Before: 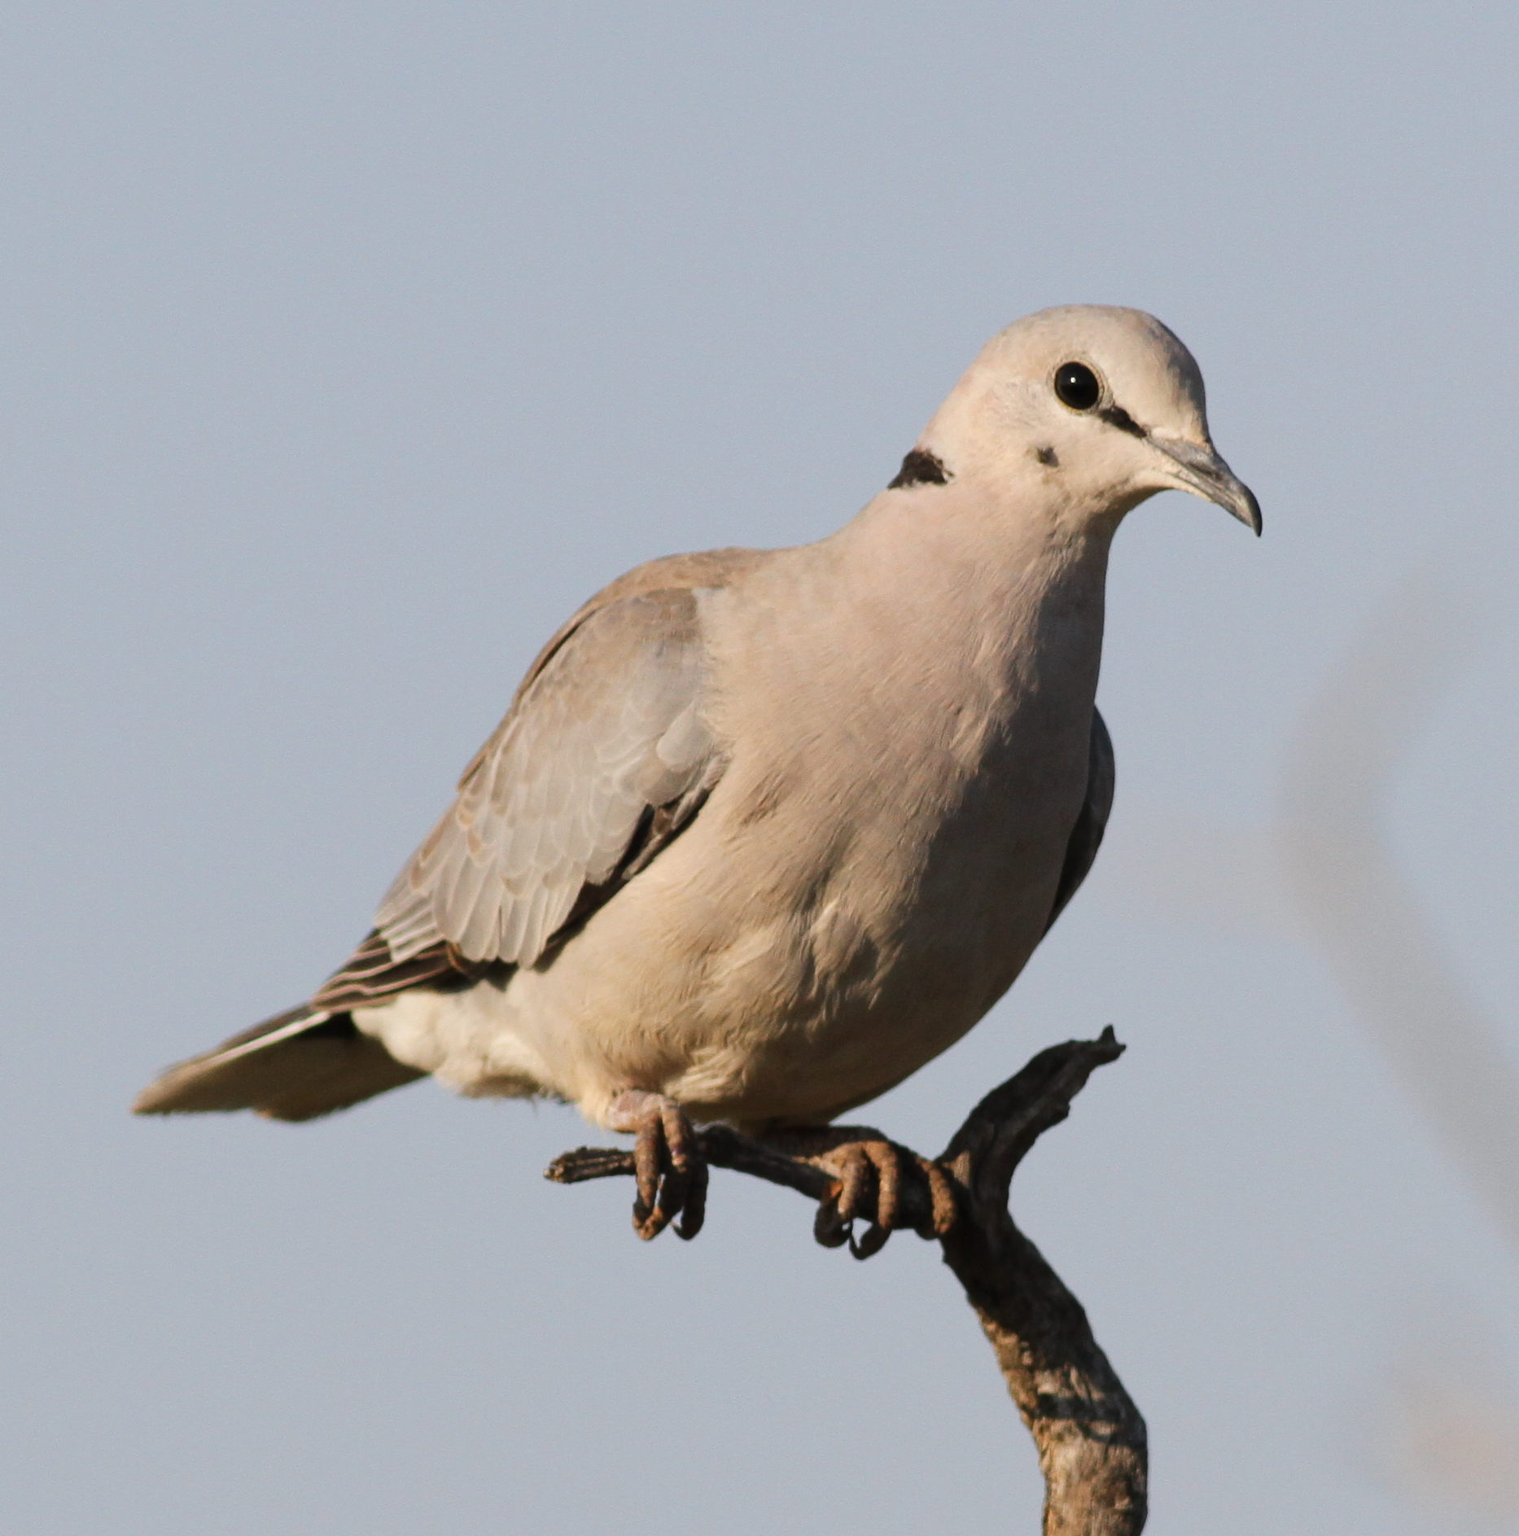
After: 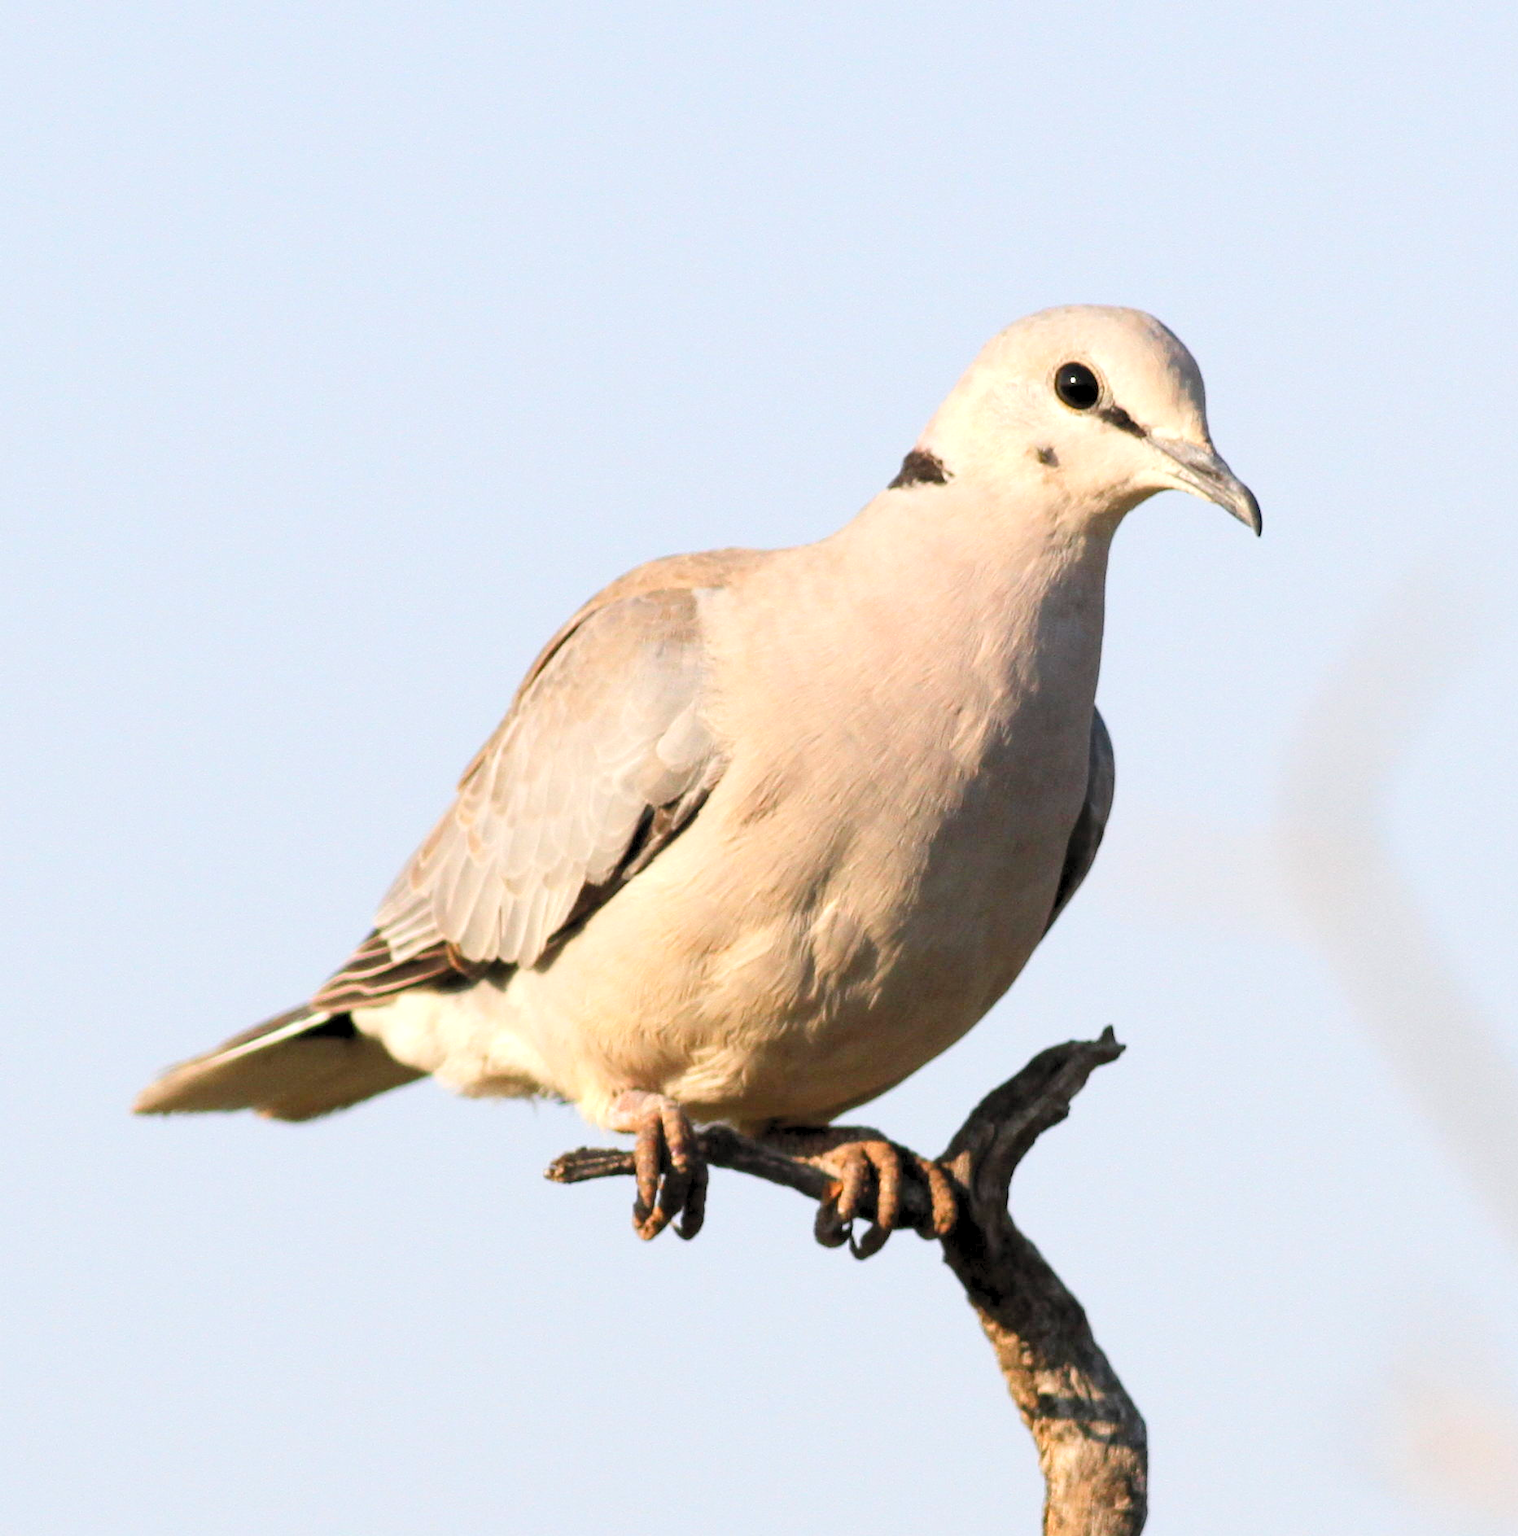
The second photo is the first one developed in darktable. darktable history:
levels: levels [0.036, 0.364, 0.827]
